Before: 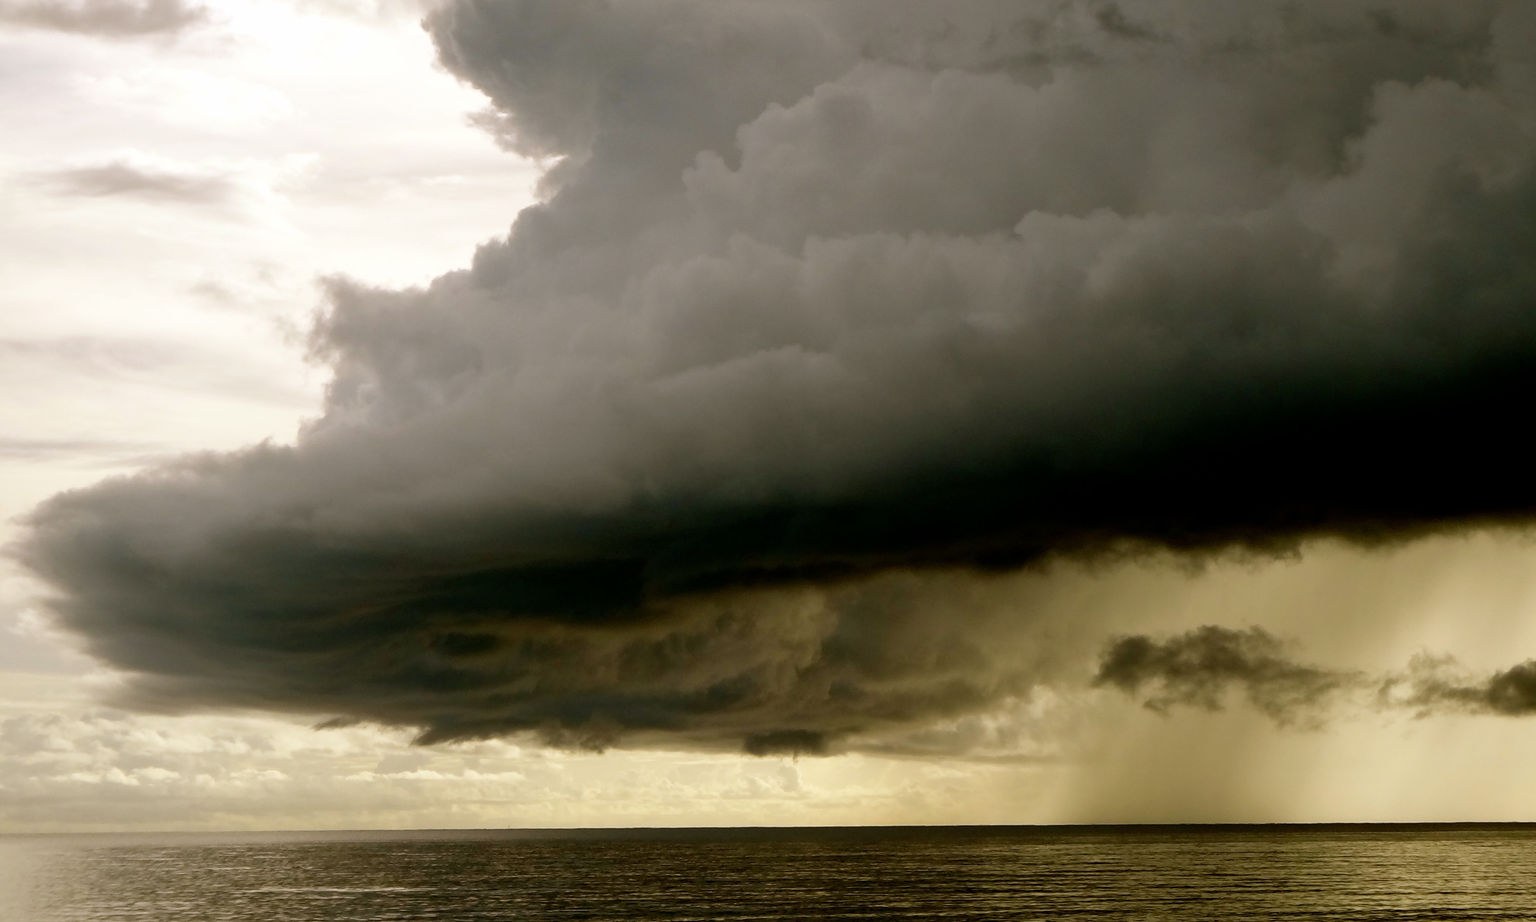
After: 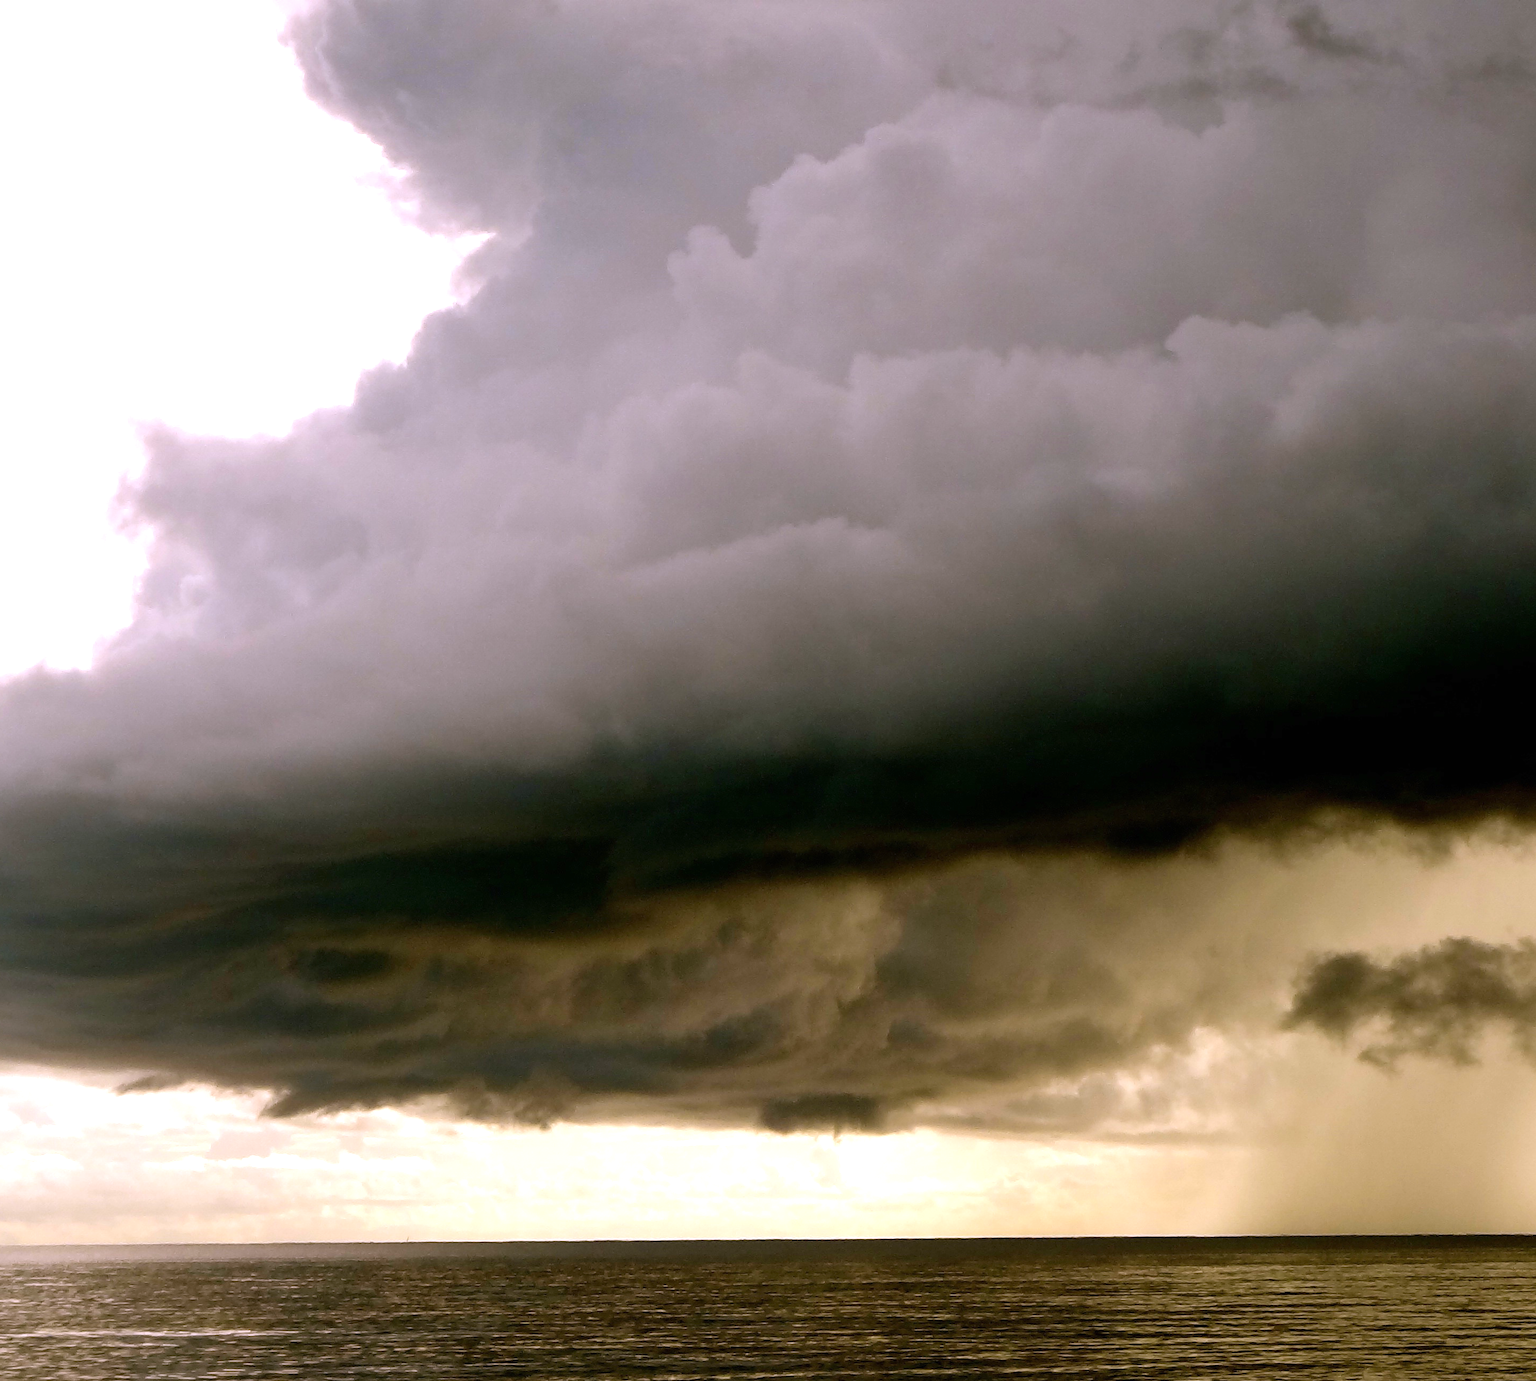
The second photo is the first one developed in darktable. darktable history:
exposure: black level correction 0, exposure 0.7 EV, compensate exposure bias true, compensate highlight preservation false
white balance: red 1.042, blue 1.17
crop and rotate: left 15.446%, right 17.836%
